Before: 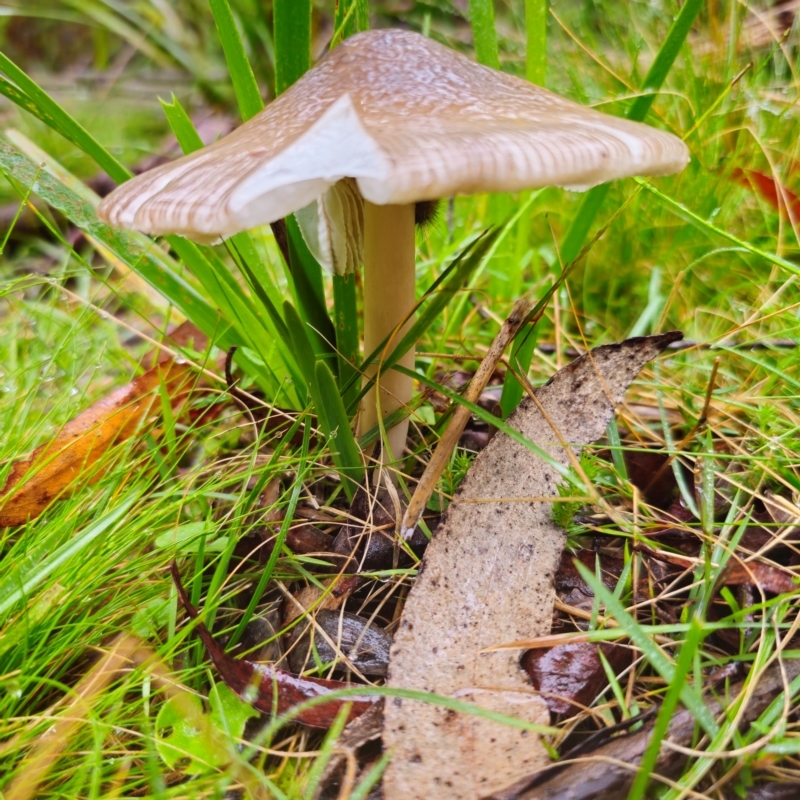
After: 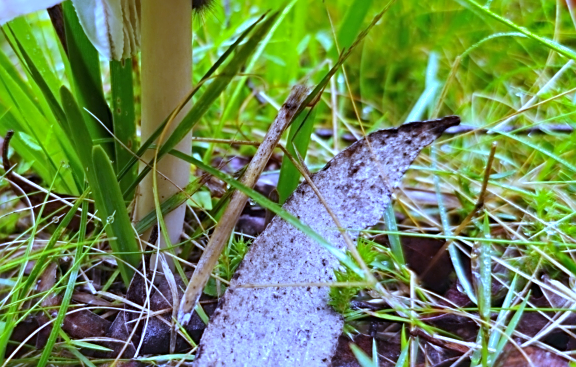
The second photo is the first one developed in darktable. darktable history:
white balance: red 0.98, blue 1.61
crop and rotate: left 27.938%, top 27.046%, bottom 27.046%
sharpen: on, module defaults
shadows and highlights: shadows 10, white point adjustment 1, highlights -40
color balance: mode lift, gamma, gain (sRGB), lift [0.997, 0.979, 1.021, 1.011], gamma [1, 1.084, 0.916, 0.998], gain [1, 0.87, 1.13, 1.101], contrast 4.55%, contrast fulcrum 38.24%, output saturation 104.09%
